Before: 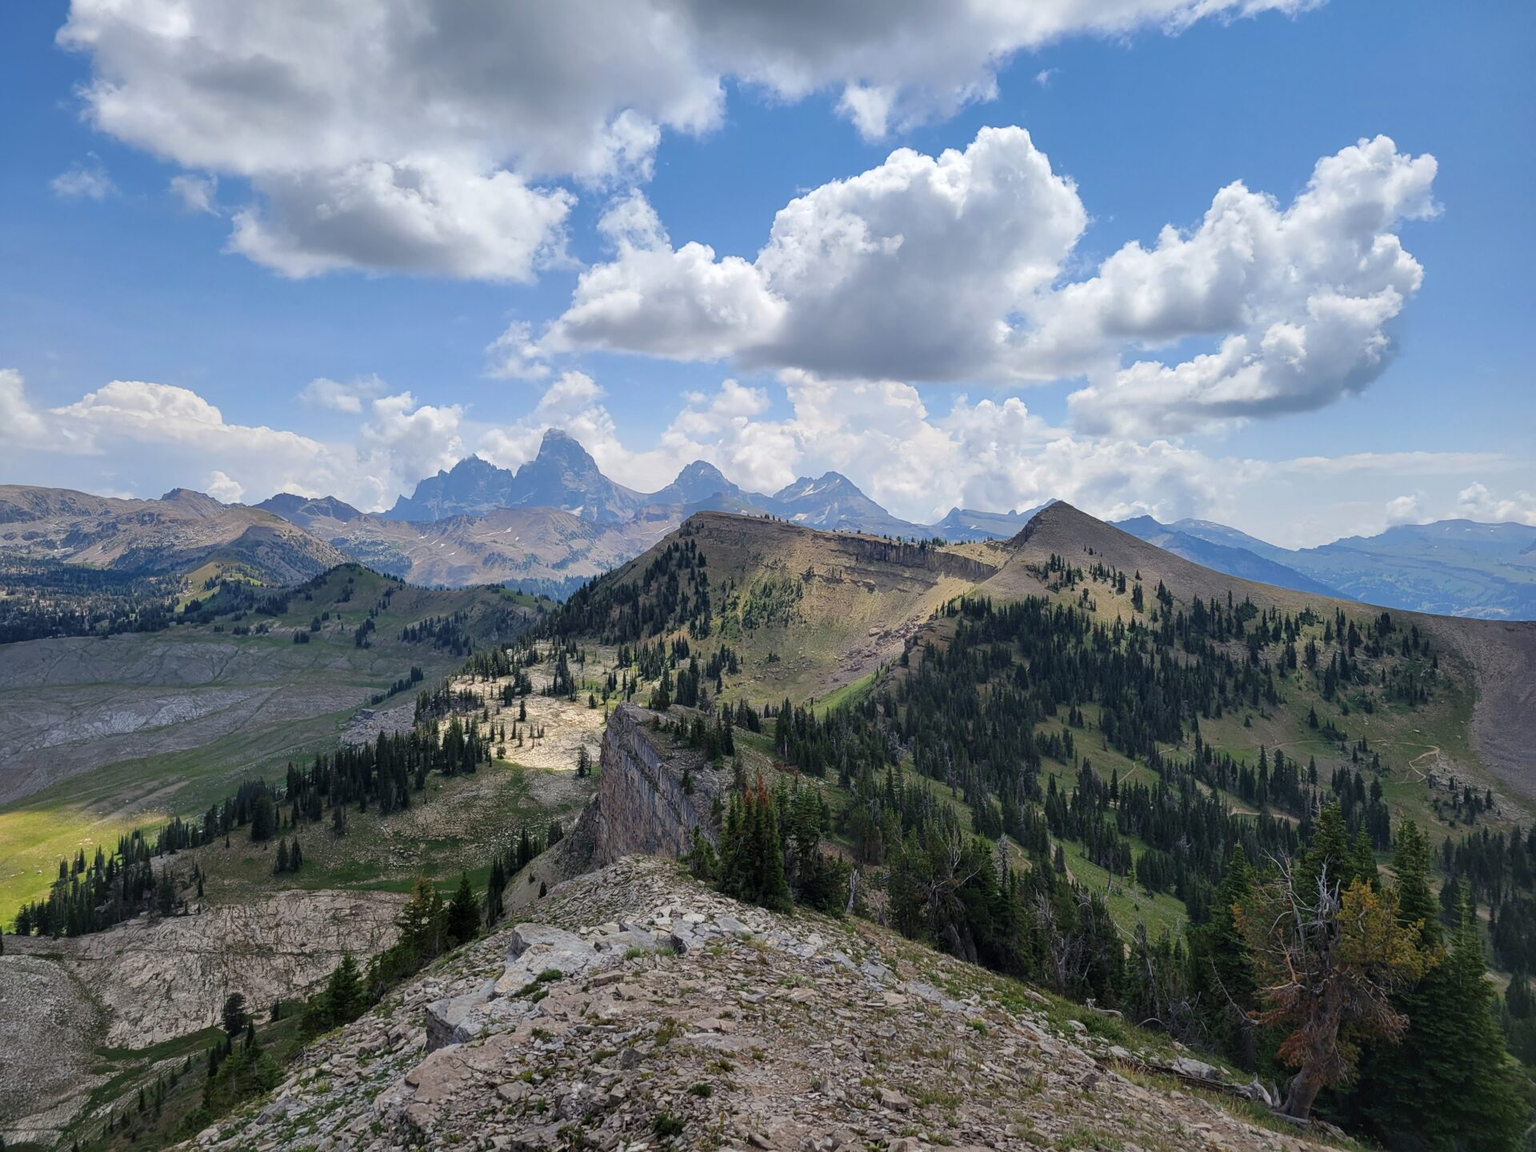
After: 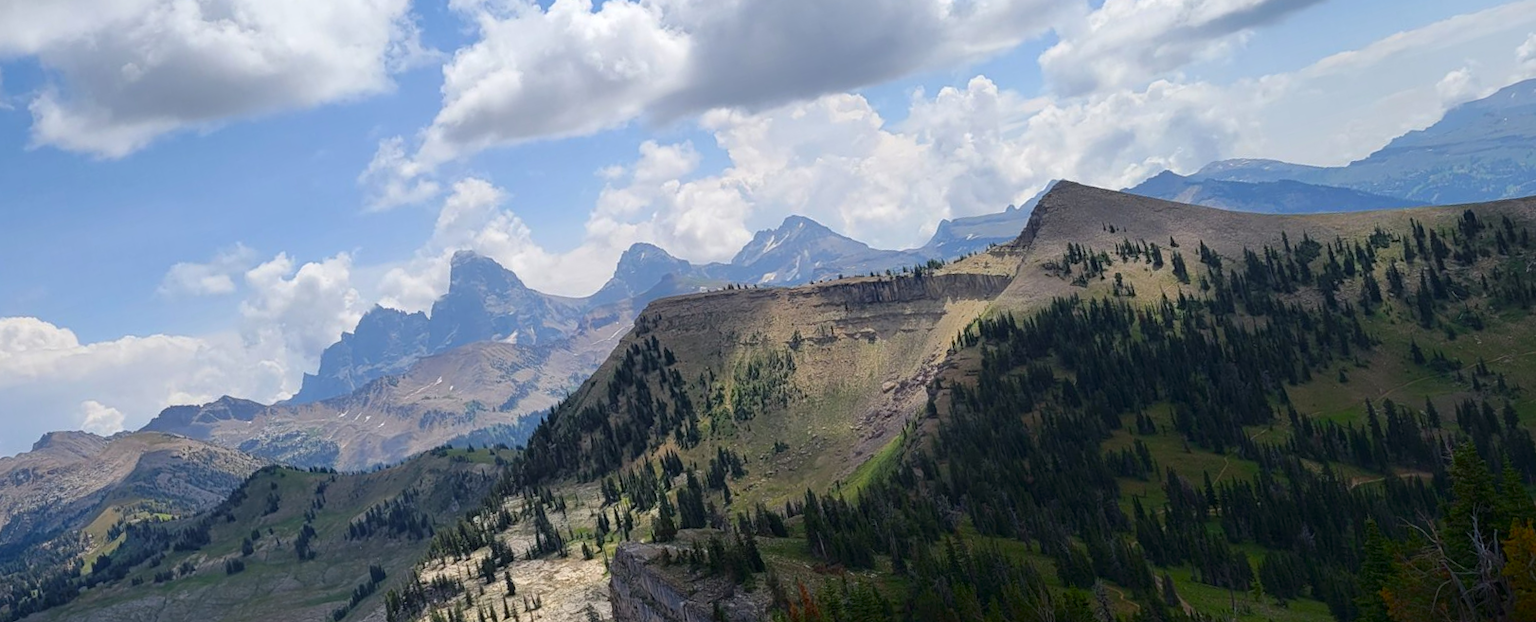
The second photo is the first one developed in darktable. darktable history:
rotate and perspective: rotation -14.8°, crop left 0.1, crop right 0.903, crop top 0.25, crop bottom 0.748
crop: left 5.596%, top 10.314%, right 3.534%, bottom 19.395%
shadows and highlights: shadows -70, highlights 35, soften with gaussian
